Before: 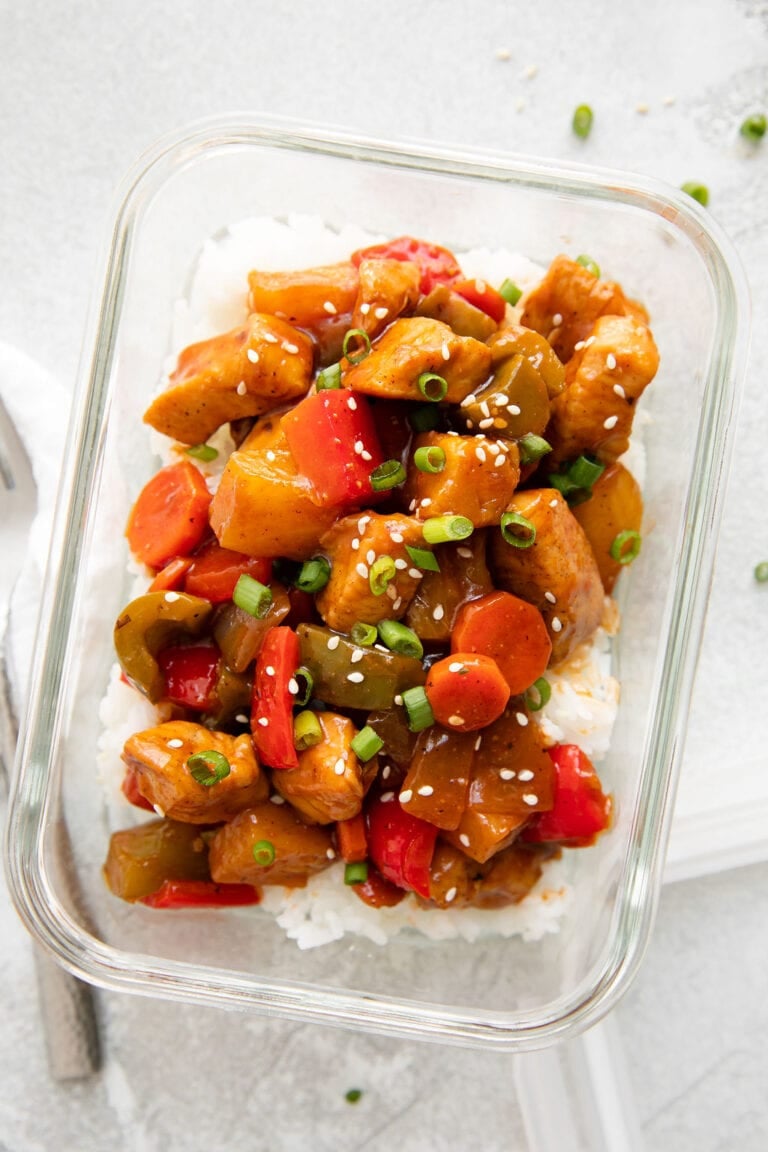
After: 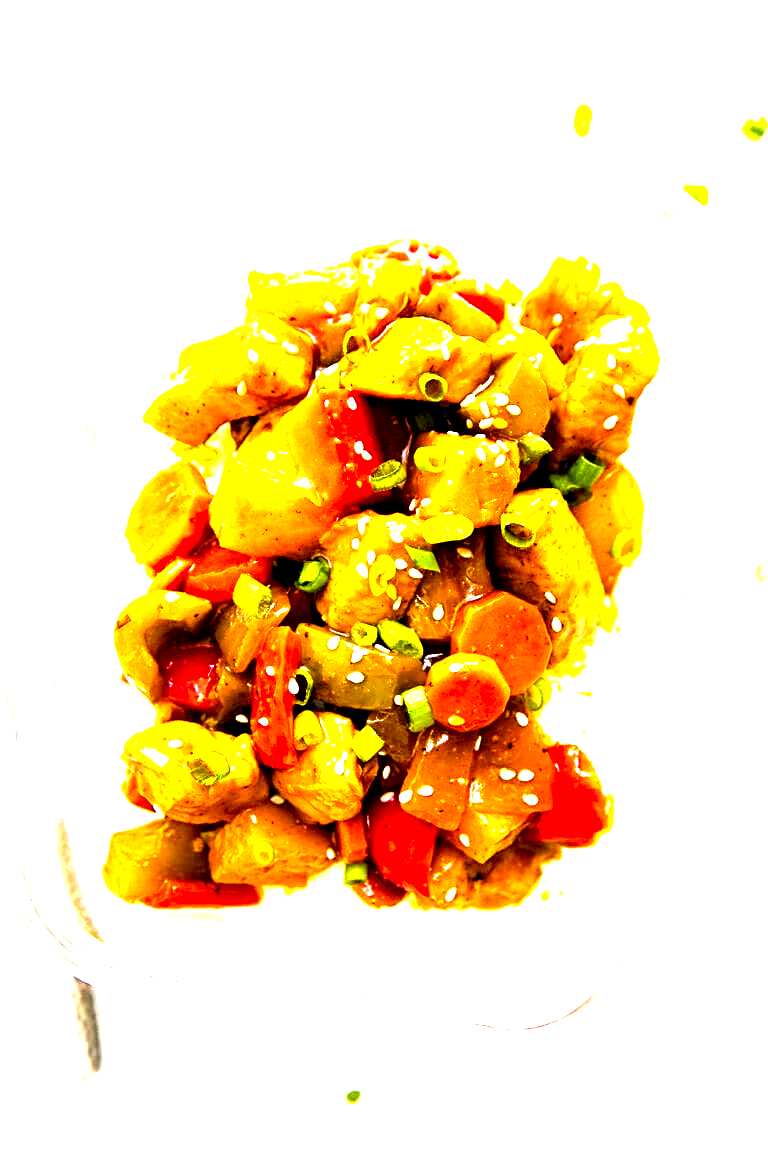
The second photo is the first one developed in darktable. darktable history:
sharpen: on, module defaults
exposure: black level correction 0.005, exposure 2.084 EV, compensate highlight preservation false
color balance rgb: linear chroma grading › global chroma 9%, perceptual saturation grading › global saturation 36%, perceptual saturation grading › shadows 35%, perceptual brilliance grading › global brilliance 15%, perceptual brilliance grading › shadows -35%, global vibrance 15%
